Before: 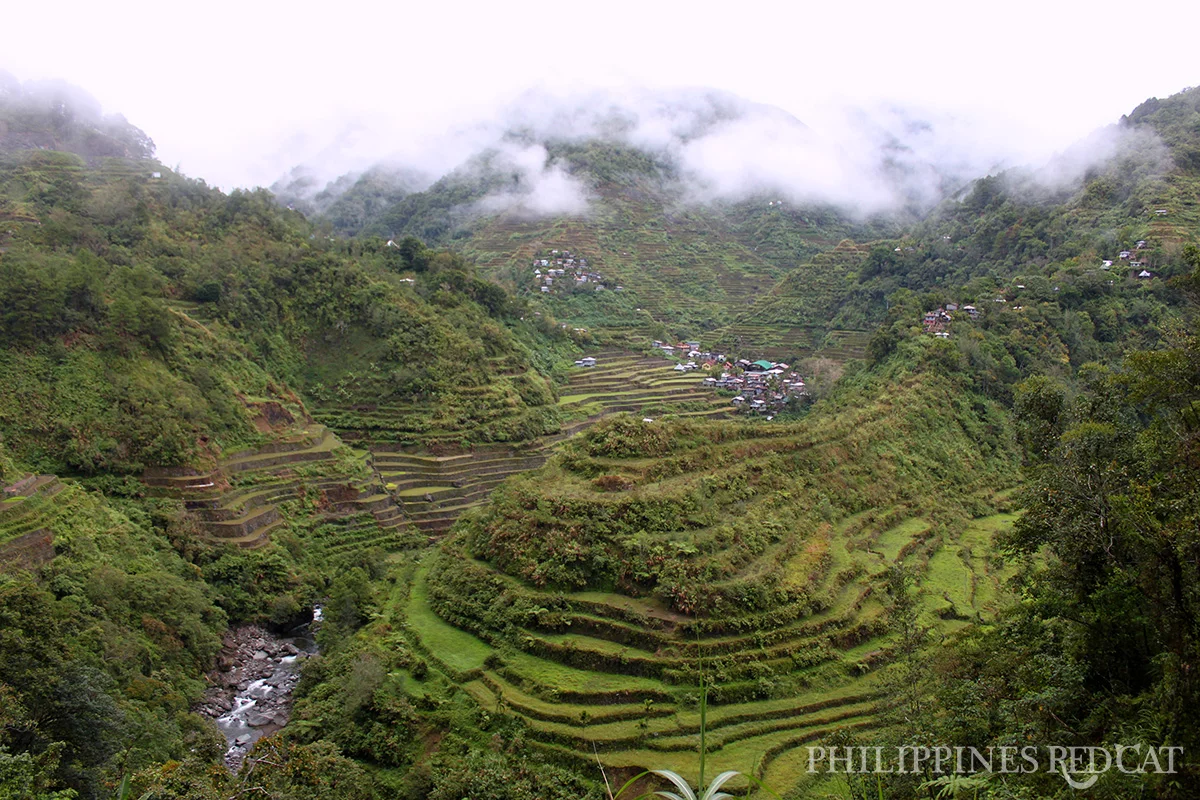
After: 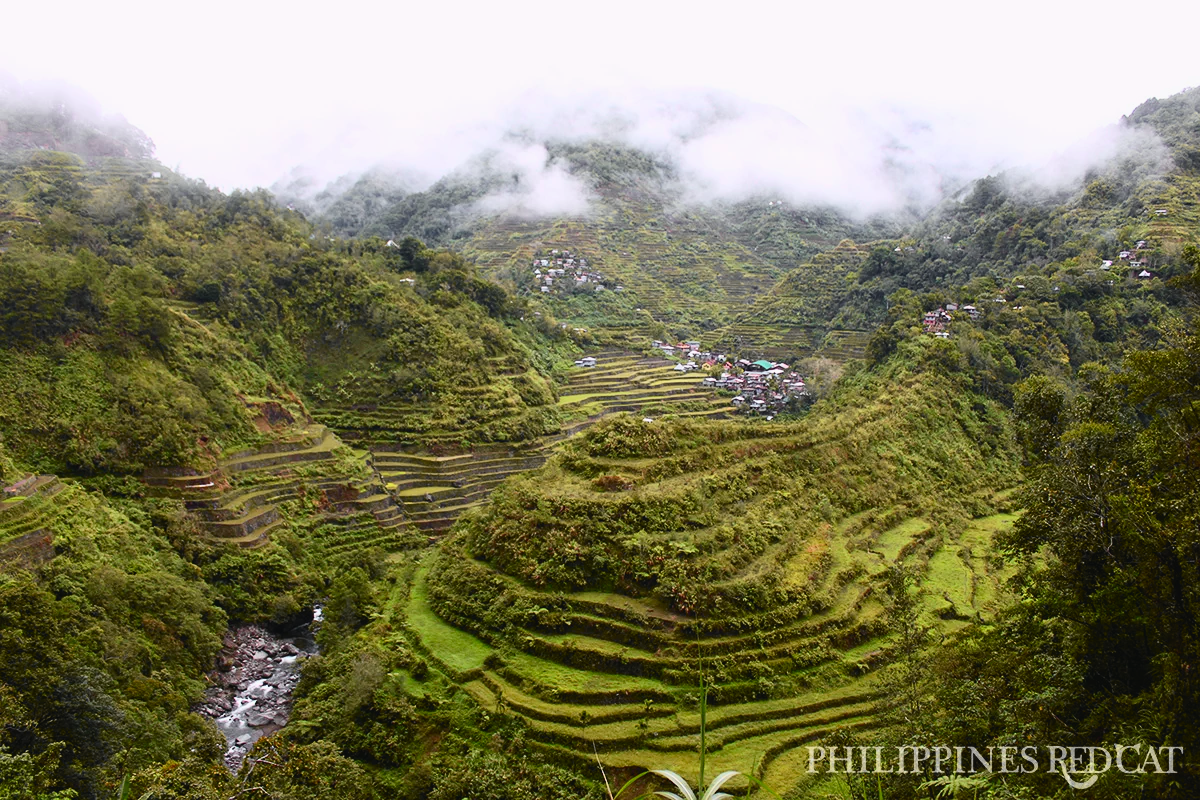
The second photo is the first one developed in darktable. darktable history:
tone curve: curves: ch0 [(0, 0.028) (0.037, 0.05) (0.123, 0.108) (0.19, 0.164) (0.269, 0.247) (0.475, 0.533) (0.595, 0.695) (0.718, 0.823) (0.855, 0.913) (1, 0.982)]; ch1 [(0, 0) (0.243, 0.245) (0.422, 0.415) (0.493, 0.495) (0.505, 0.502) (0.536, 0.542) (0.565, 0.579) (0.611, 0.644) (0.769, 0.807) (1, 1)]; ch2 [(0, 0) (0.249, 0.216) (0.349, 0.321) (0.424, 0.442) (0.476, 0.483) (0.498, 0.499) (0.517, 0.519) (0.532, 0.55) (0.569, 0.608) (0.614, 0.661) (0.706, 0.75) (0.808, 0.809) (0.991, 0.968)], color space Lab, independent channels, preserve colors none
